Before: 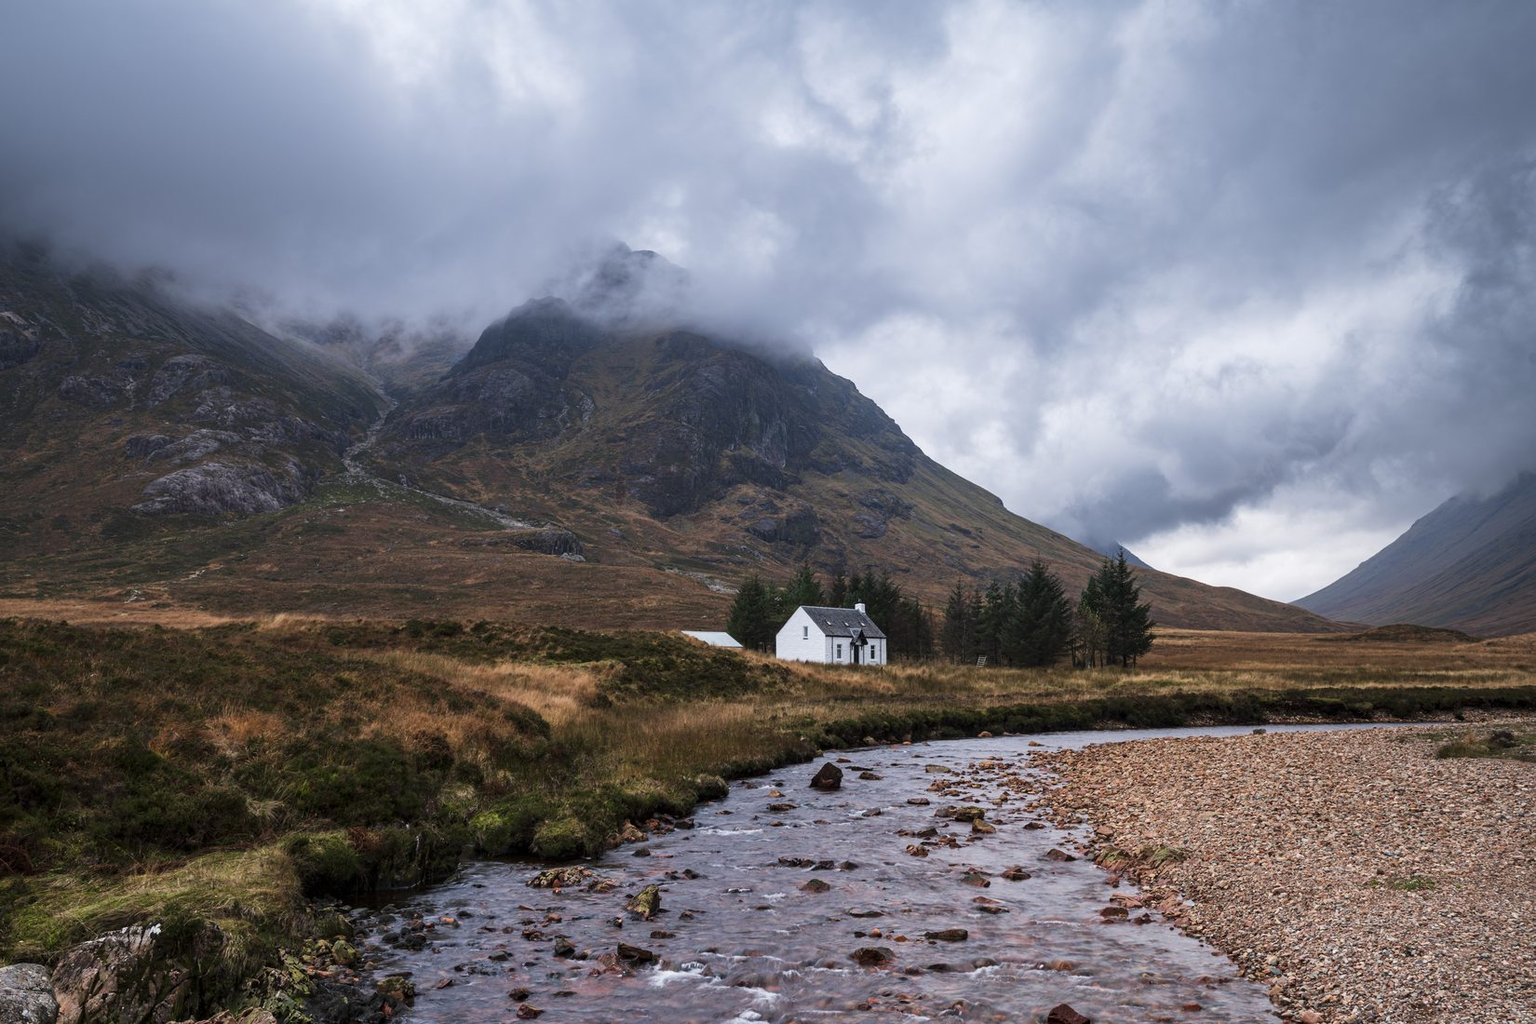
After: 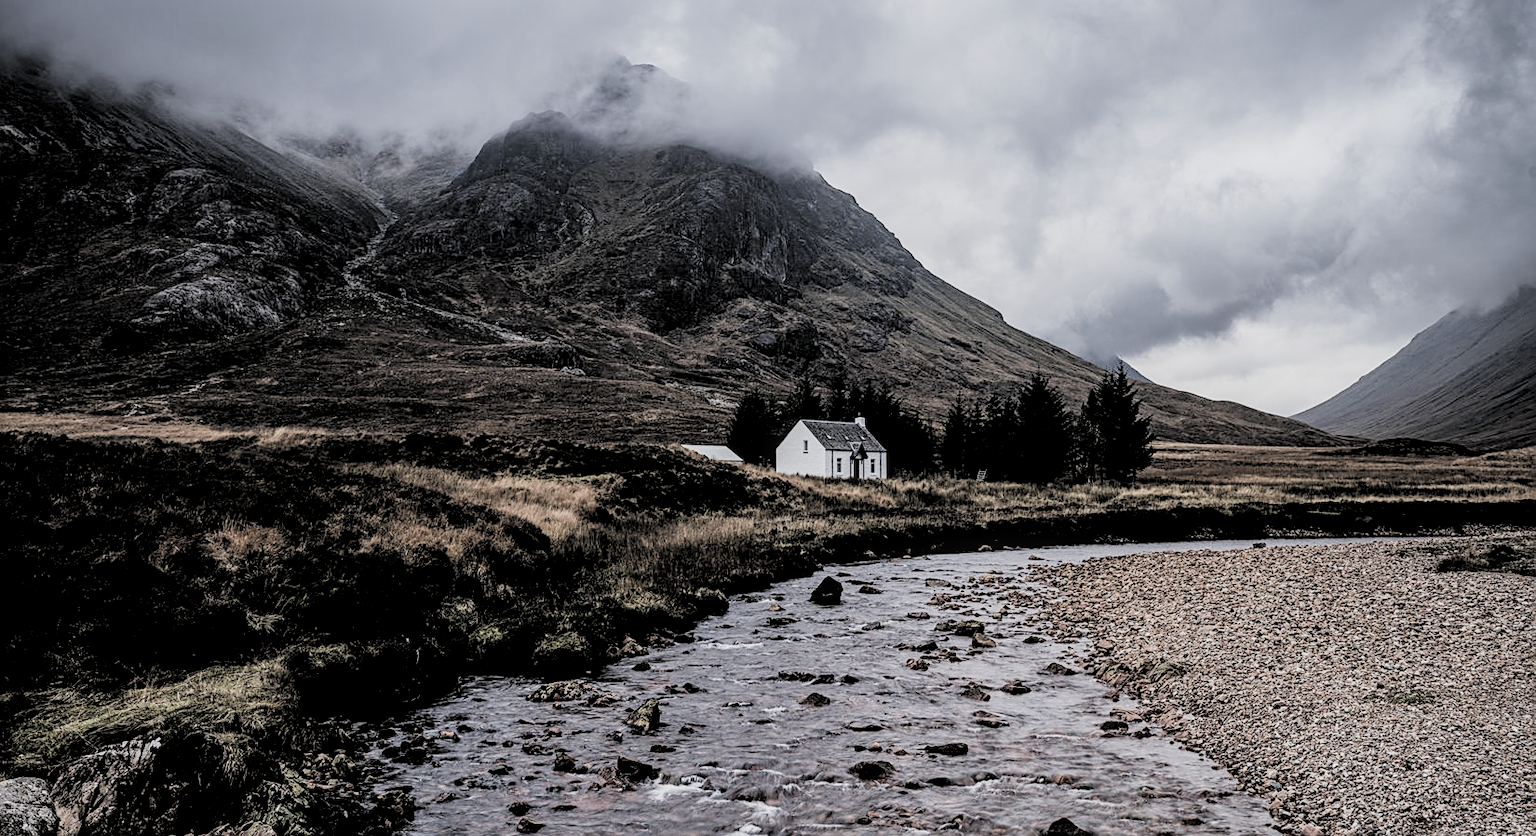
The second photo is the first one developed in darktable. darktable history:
sharpen: on, module defaults
crop and rotate: top 18.194%
tone equalizer: -8 EV -0.385 EV, -7 EV -0.412 EV, -6 EV -0.344 EV, -5 EV -0.187 EV, -3 EV 0.217 EV, -2 EV 0.323 EV, -1 EV 0.387 EV, +0 EV 0.431 EV
local contrast: detail 130%
color correction: highlights b* -0.002, saturation 0.47
filmic rgb: black relative exposure -2.97 EV, white relative exposure 4.56 EV, threshold 5.97 EV, hardness 1.73, contrast 1.263, color science v4 (2020), iterations of high-quality reconstruction 10, contrast in shadows soft, contrast in highlights soft, enable highlight reconstruction true
contrast brightness saturation: contrast 0.042, saturation 0.073
